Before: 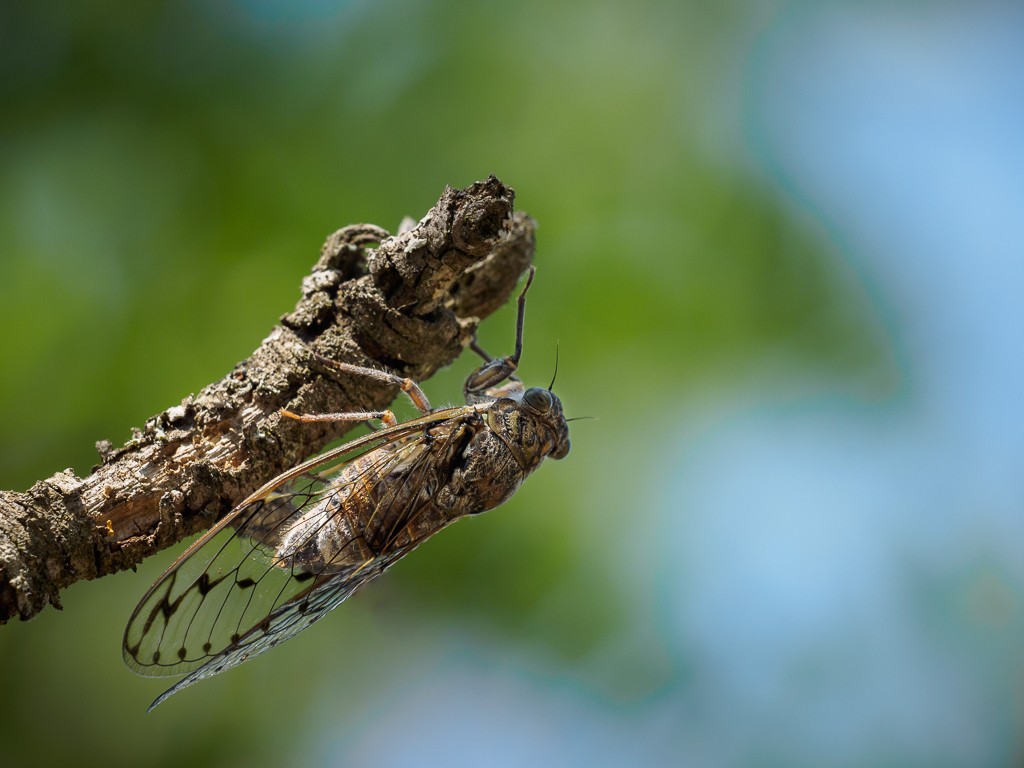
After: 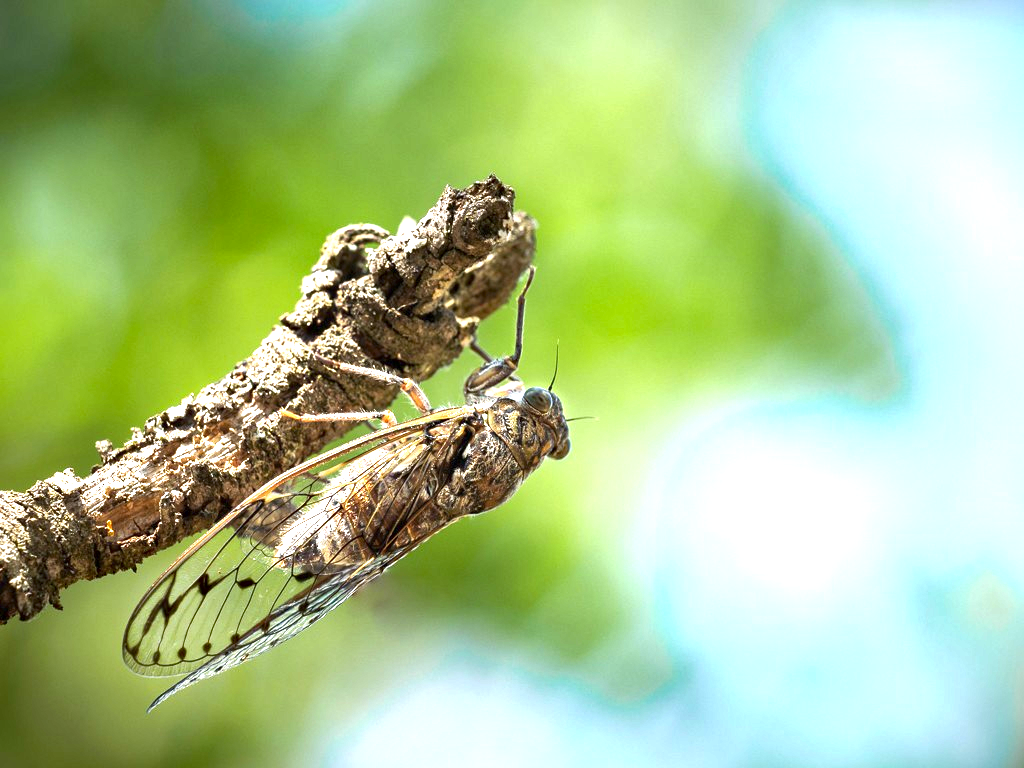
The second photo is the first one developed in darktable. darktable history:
haze removal: compatibility mode true, adaptive false
local contrast: mode bilateral grid, contrast 20, coarseness 49, detail 140%, midtone range 0.2
exposure: black level correction 0, exposure 1.742 EV, compensate exposure bias true, compensate highlight preservation false
